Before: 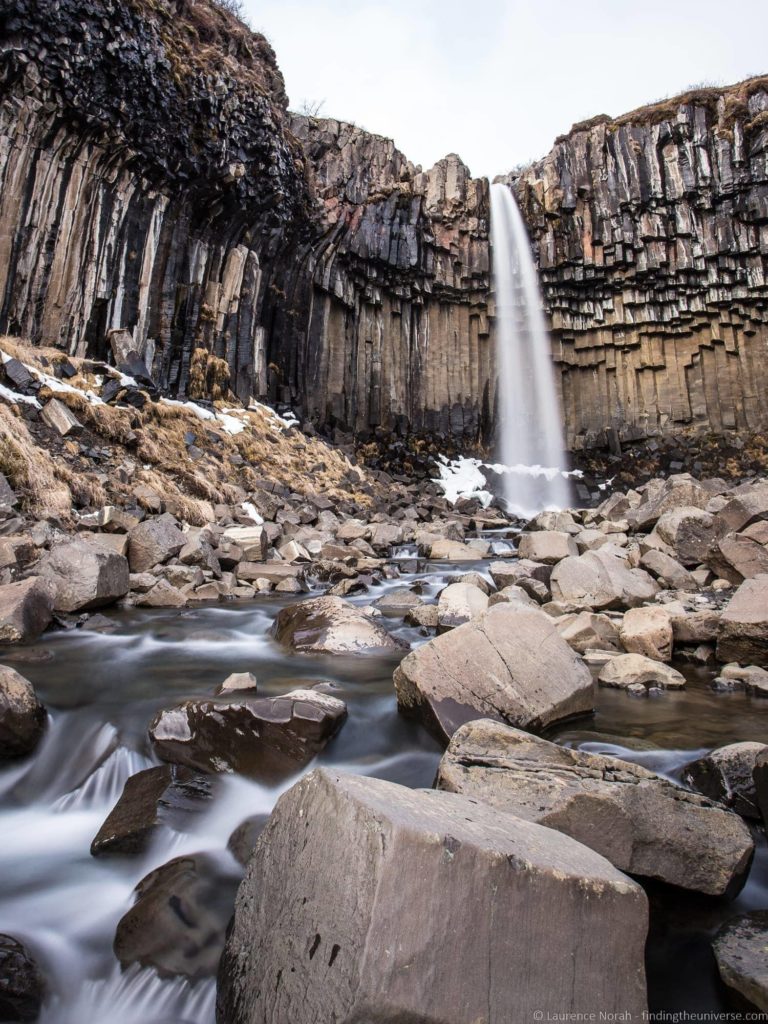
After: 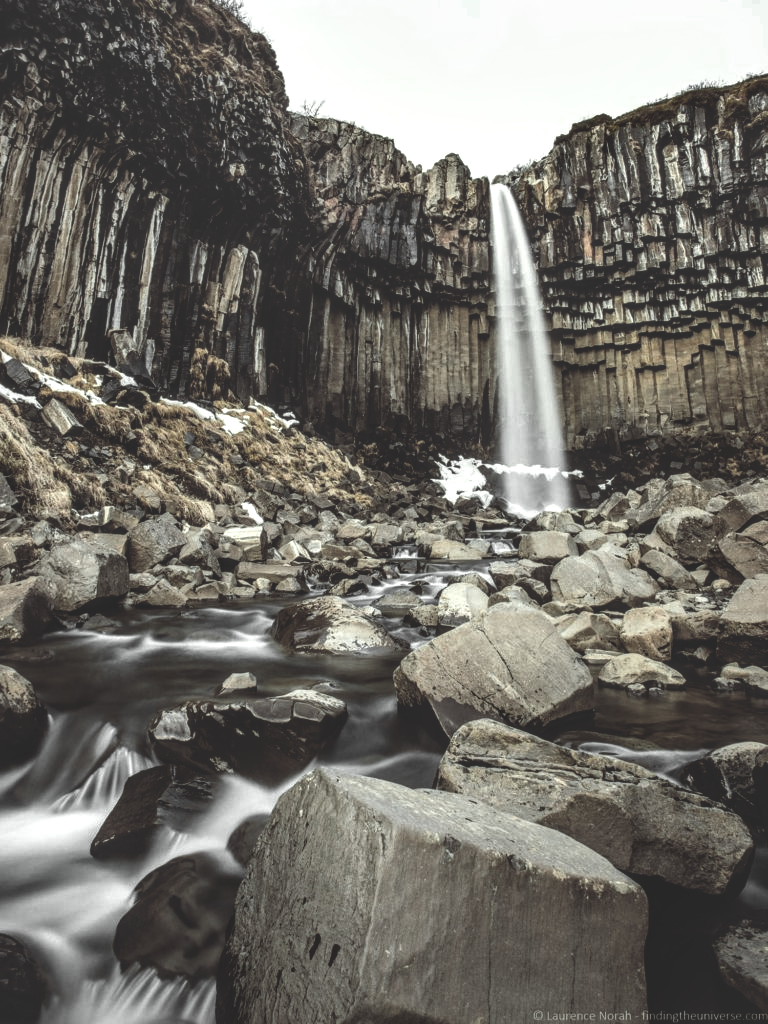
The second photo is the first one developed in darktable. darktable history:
basic adjustments: black level correction 0.012, exposure 0.29 EV, middle gray 17.31%, brightness -0.01, saturation 0.33, vibrance -0.21
local contrast: highlights 61%, detail 143%, midtone range 0.428
color zones: curves: ch0 [(0, 0.613) (0.01, 0.613) (0.245, 0.448) (0.498, 0.529) (0.642, 0.665) (0.879, 0.777) (0.99, 0.613)]; ch1 [(0, 0.035) (0.121, 0.189) (0.259, 0.197) (0.415, 0.061) (0.589, 0.022) (0.732, 0.022) (0.857, 0.026) (0.991, 0.053)]
rgb curve: curves: ch0 [(0, 0.186) (0.314, 0.284) (0.775, 0.708) (1, 1)], compensate middle gray true, preserve colors none
shadows and highlights: shadows 20.91, highlights -82.73, soften with gaussian
white balance: red 1.011, blue 0.982
color balance: lift [1, 1.015, 0.987, 0.985], gamma [1, 0.959, 1.042, 0.958], gain [0.927, 0.938, 1.072, 0.928], contrast 1.5%
